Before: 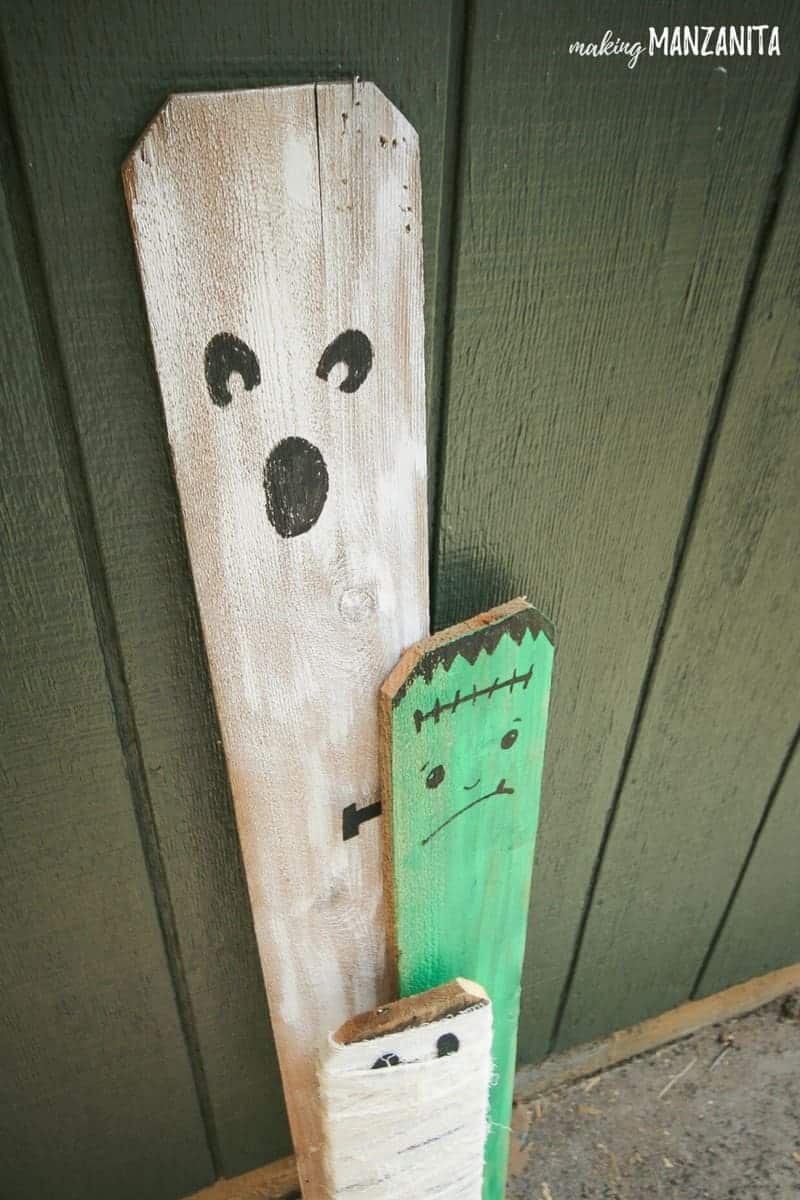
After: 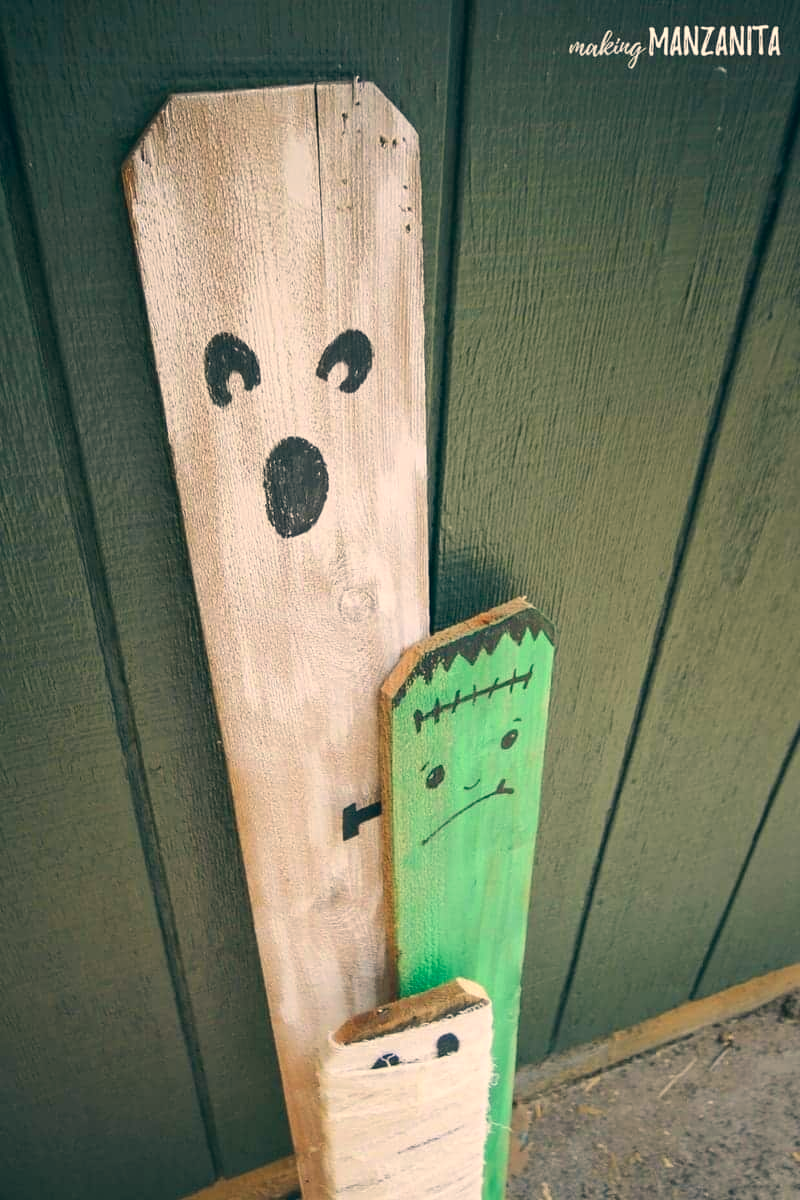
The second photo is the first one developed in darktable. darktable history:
contrast brightness saturation: contrast 0.04, saturation 0.16
color correction: highlights a* 10.32, highlights b* 14.66, shadows a* -9.59, shadows b* -15.02
